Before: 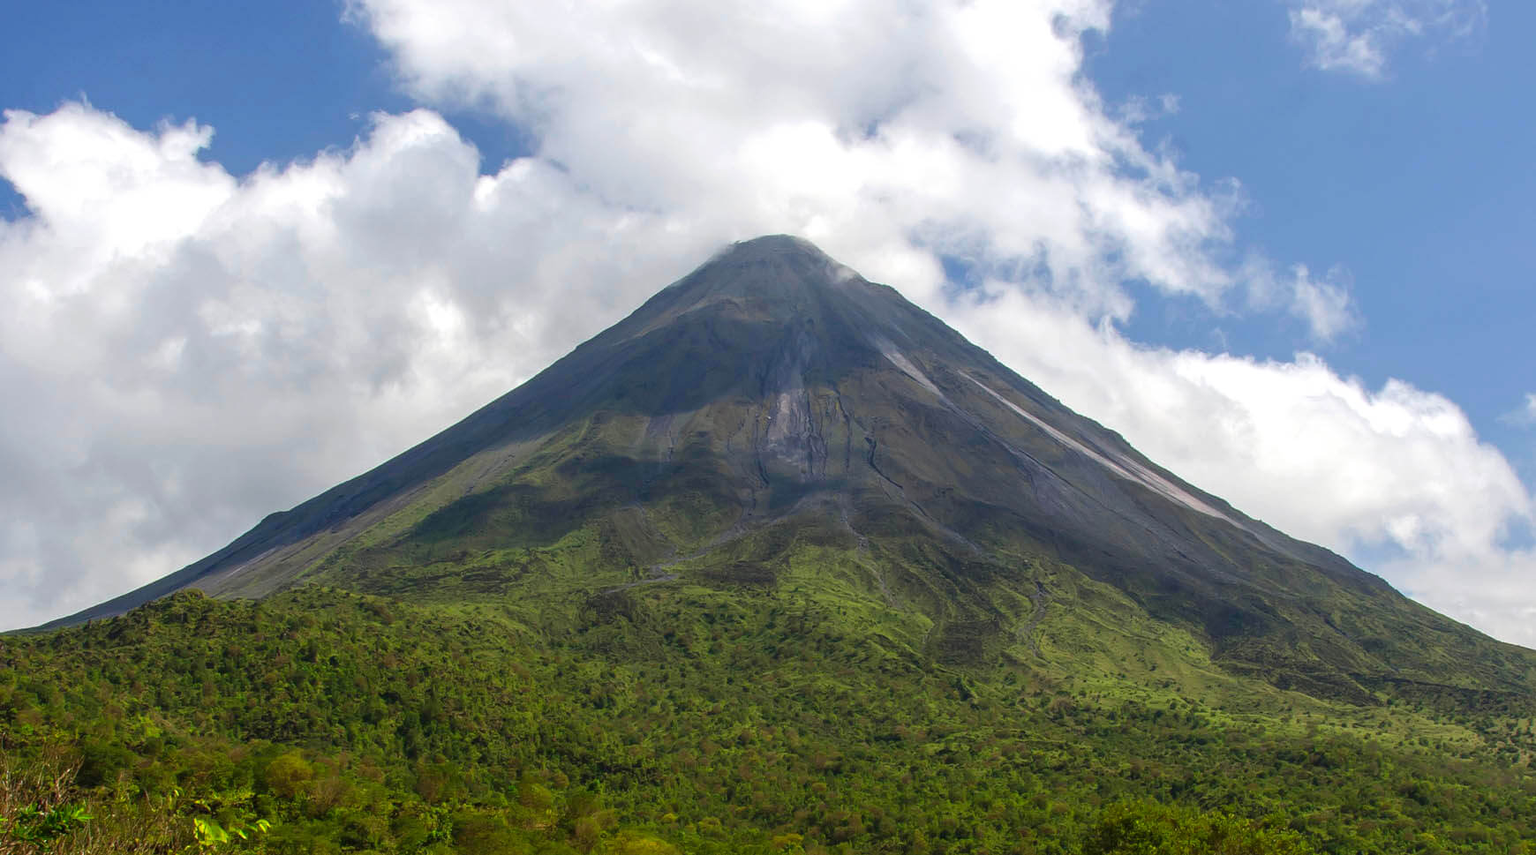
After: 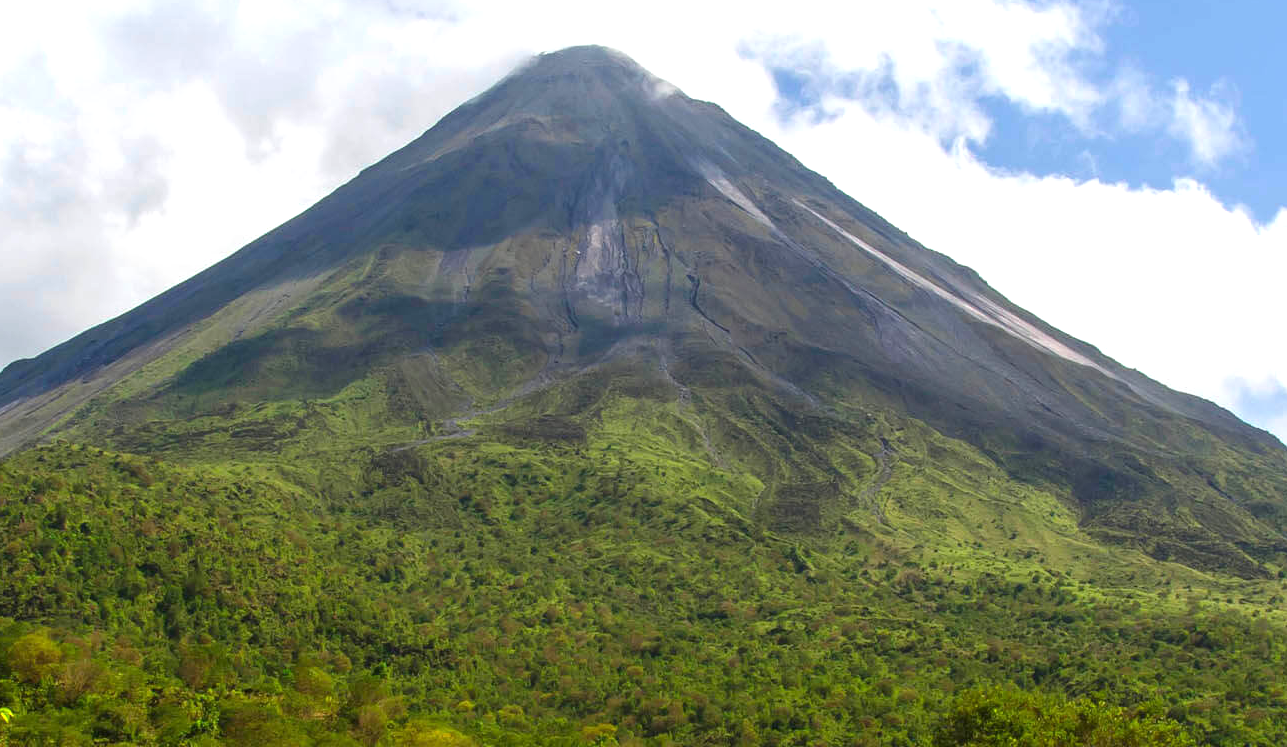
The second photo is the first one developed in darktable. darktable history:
crop: left 16.871%, top 22.857%, right 9.116%
exposure: exposure 0.657 EV, compensate highlight preservation false
